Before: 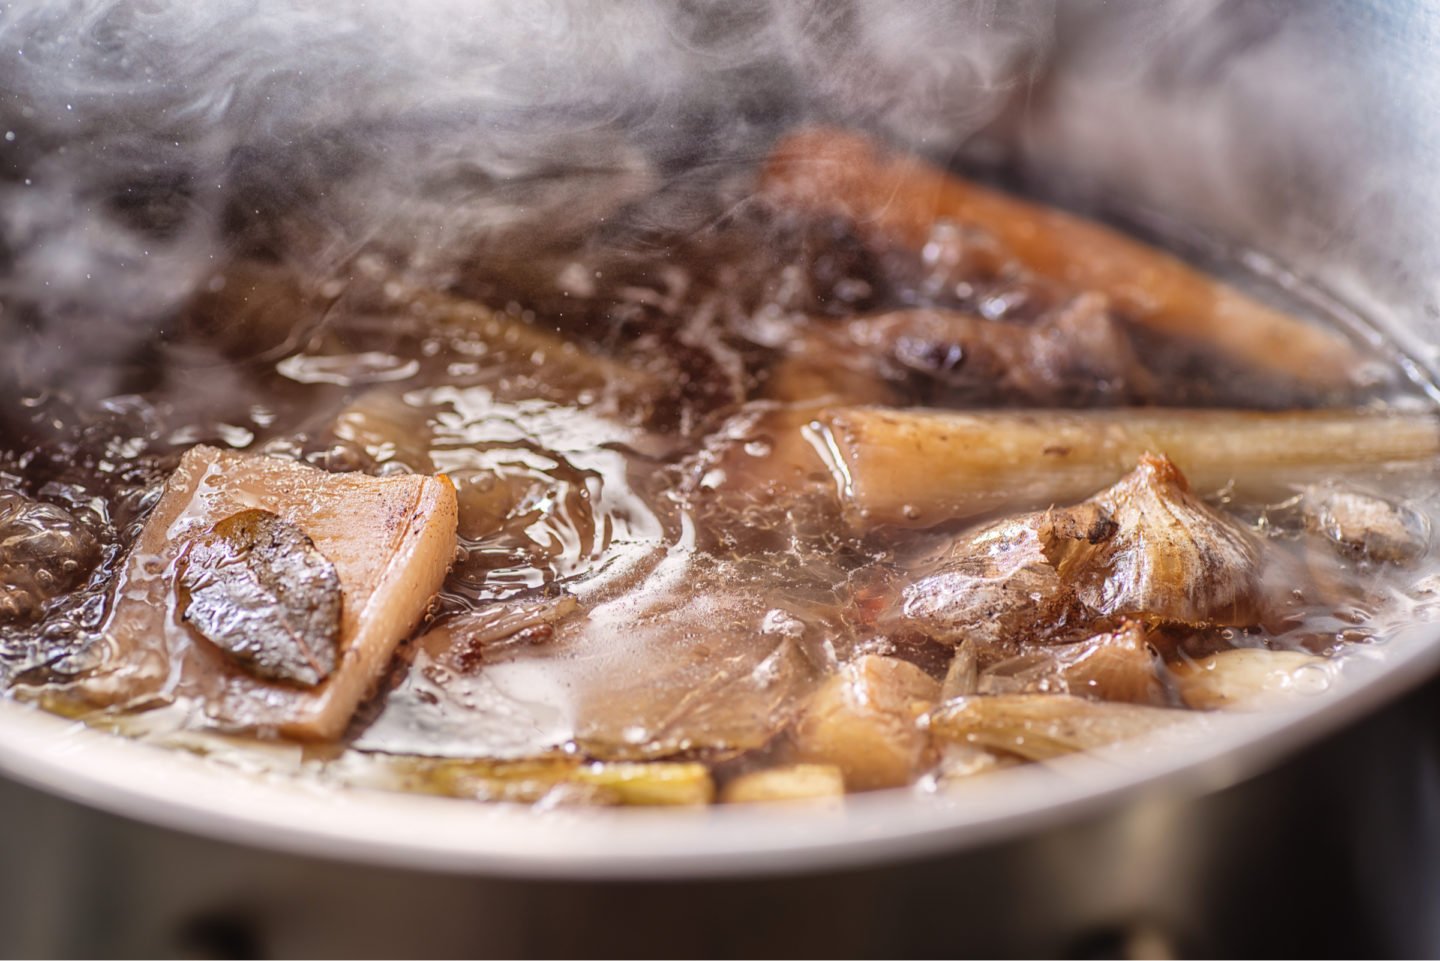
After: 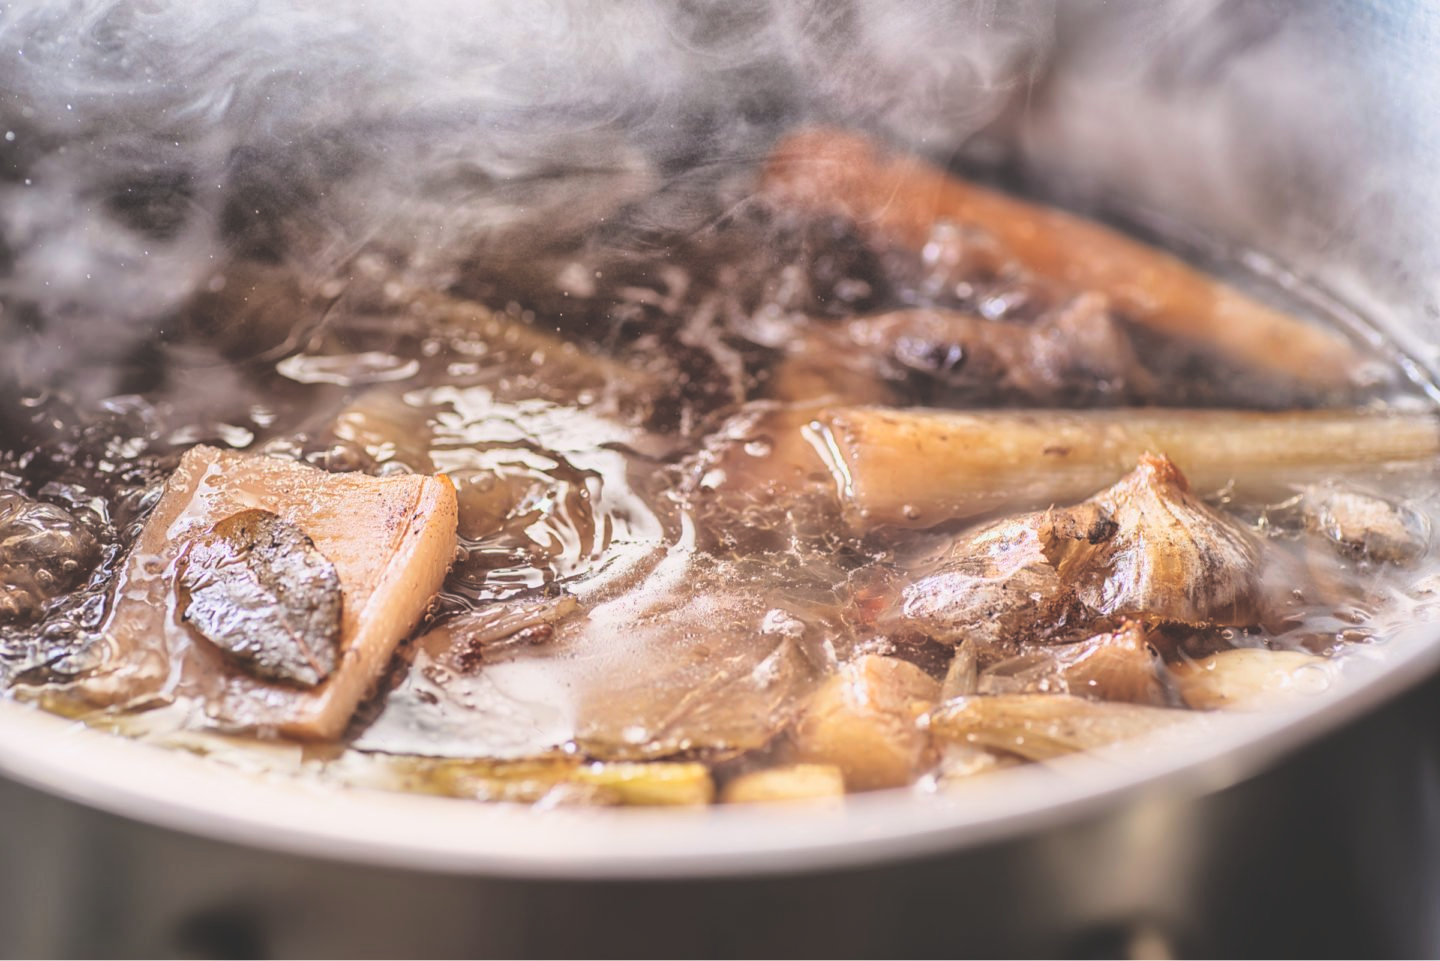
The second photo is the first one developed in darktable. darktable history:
base curve: curves: ch0 [(0, 0) (0.028, 0.03) (0.121, 0.232) (0.46, 0.748) (0.859, 0.968) (1, 1)]
shadows and highlights: shadows 20.91, highlights -35.45, soften with gaussian
exposure: black level correction -0.036, exposure -0.497 EV, compensate highlight preservation false
